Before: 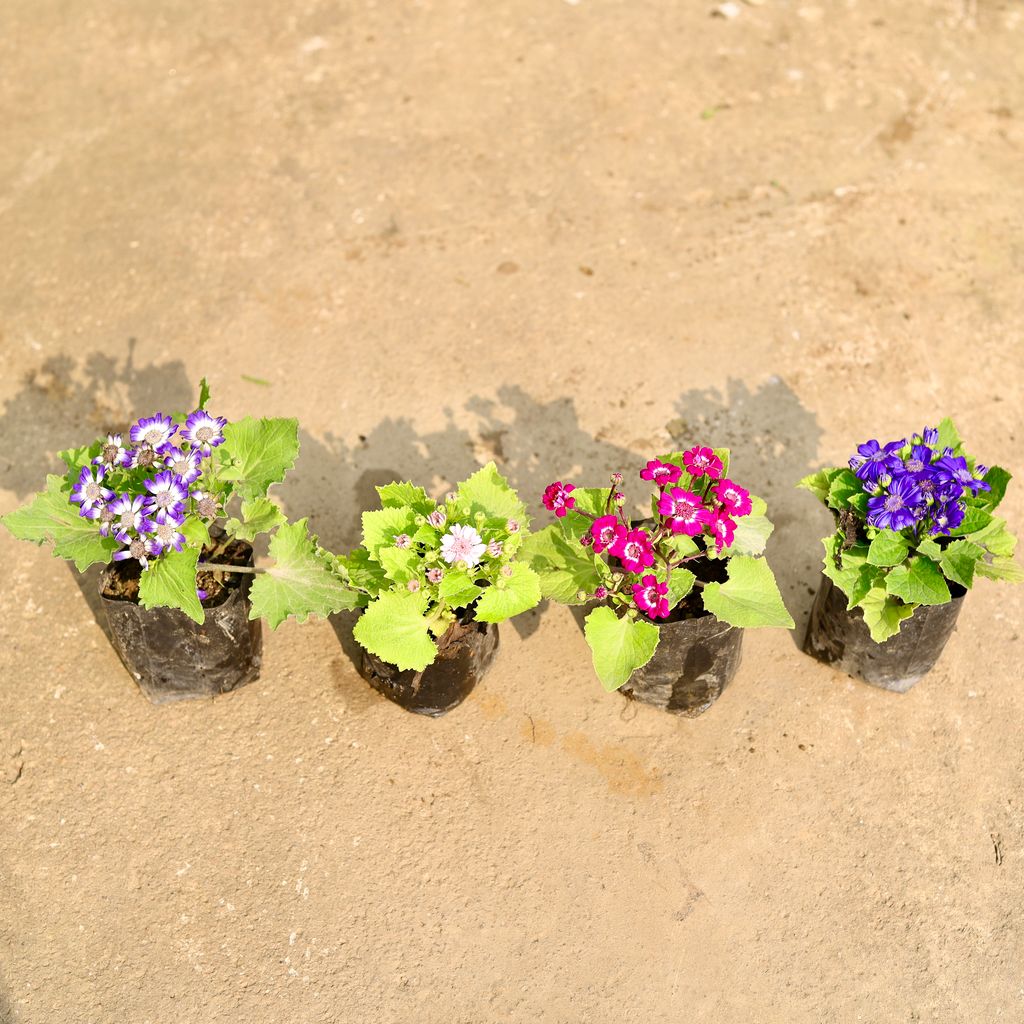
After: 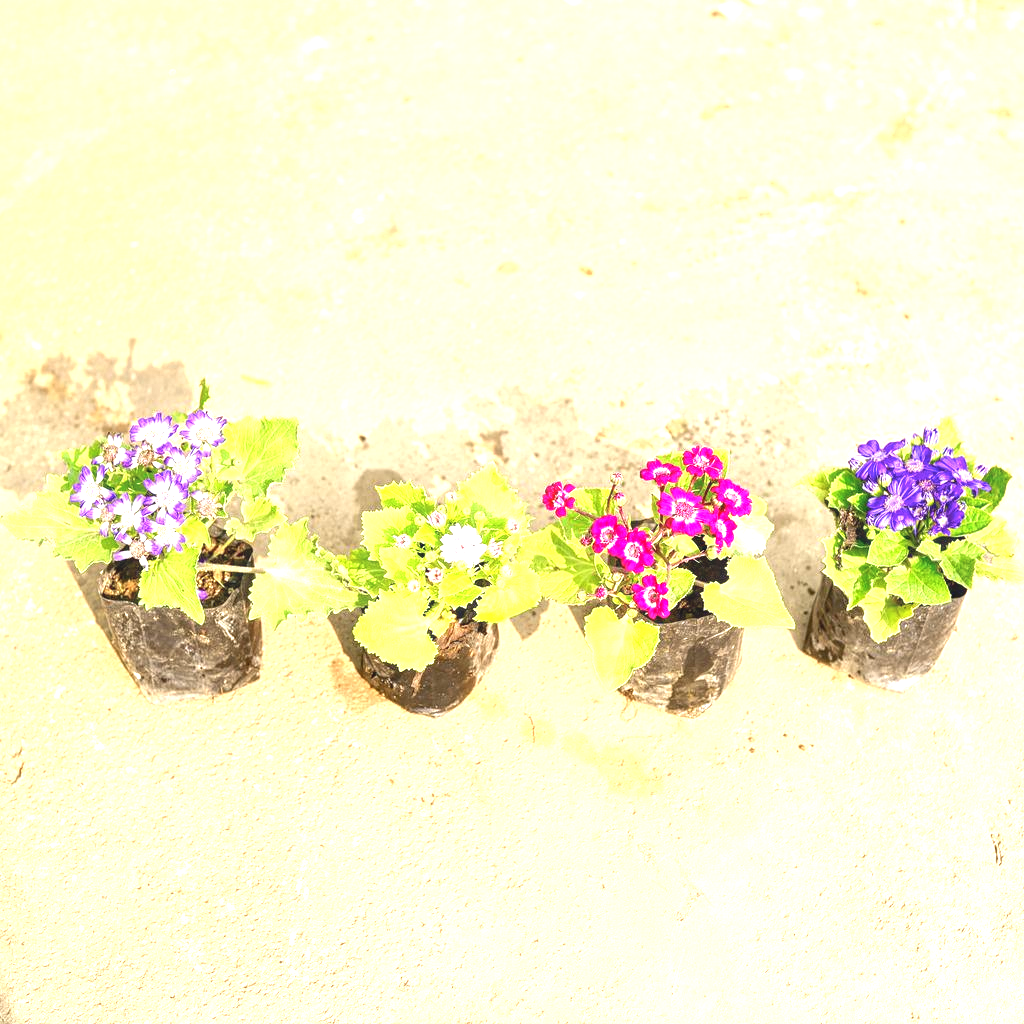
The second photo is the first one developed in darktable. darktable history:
exposure: black level correction 0, exposure 1.287 EV, compensate exposure bias true, compensate highlight preservation false
local contrast: on, module defaults
color balance rgb: shadows lift › chroma 1.038%, shadows lift › hue 216.47°, linear chroma grading › shadows -6.631%, linear chroma grading › highlights -7.739%, linear chroma grading › global chroma -10.019%, linear chroma grading › mid-tones -7.804%, perceptual saturation grading › global saturation 19.885%
contrast equalizer: octaves 7, y [[0.439, 0.44, 0.442, 0.457, 0.493, 0.498], [0.5 ×6], [0.5 ×6], [0 ×6], [0 ×6]]
